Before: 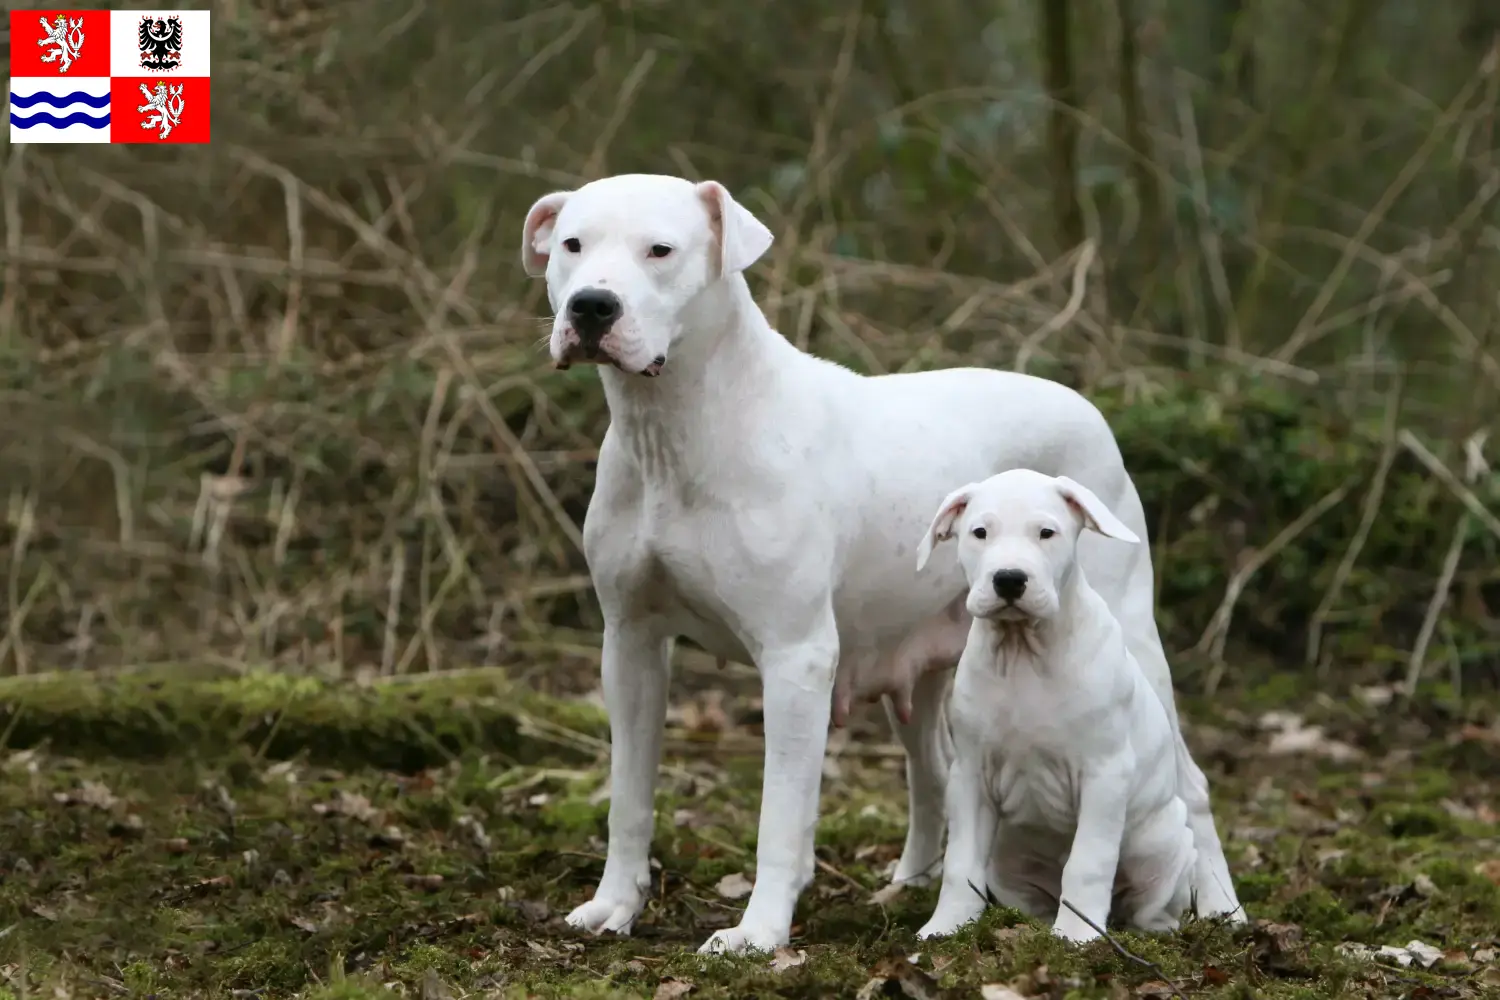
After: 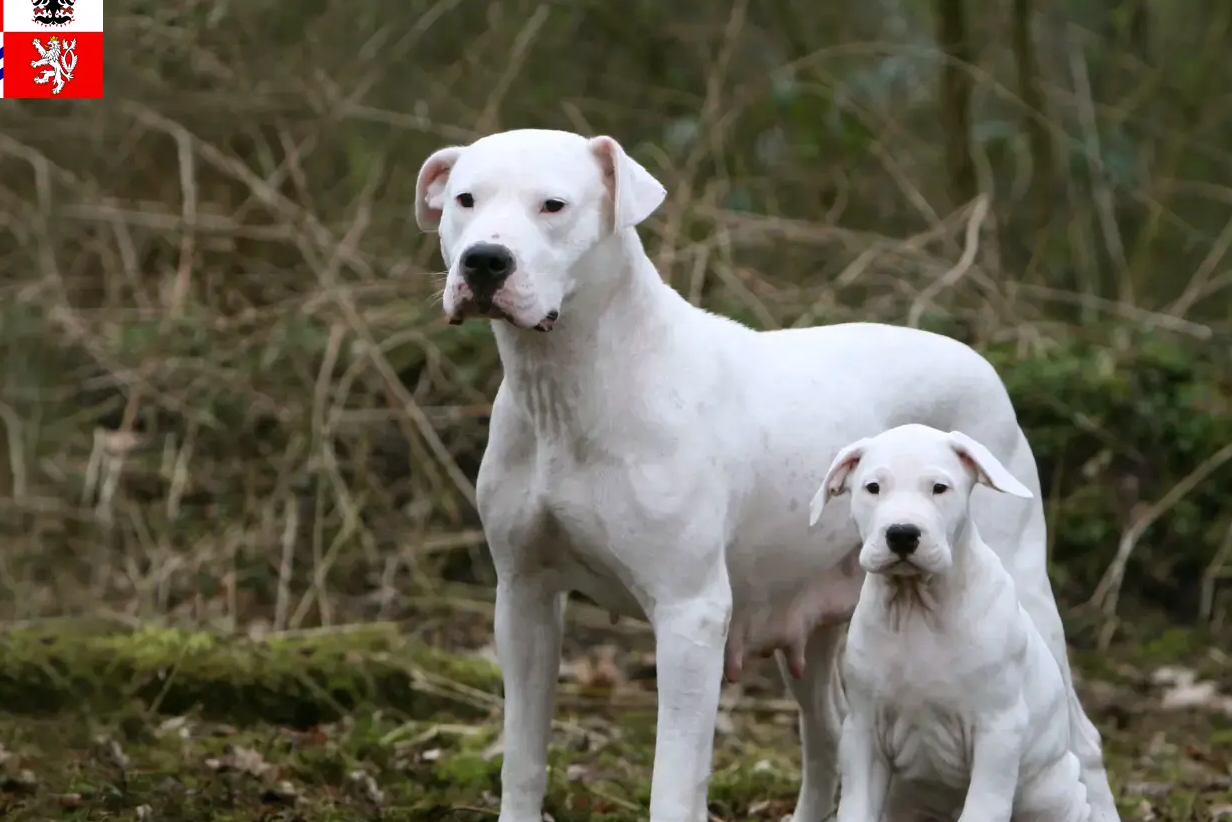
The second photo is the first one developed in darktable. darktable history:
white balance: red 1.004, blue 1.024
base curve: curves: ch0 [(0, 0) (0.303, 0.277) (1, 1)]
crop and rotate: left 7.196%, top 4.574%, right 10.605%, bottom 13.178%
